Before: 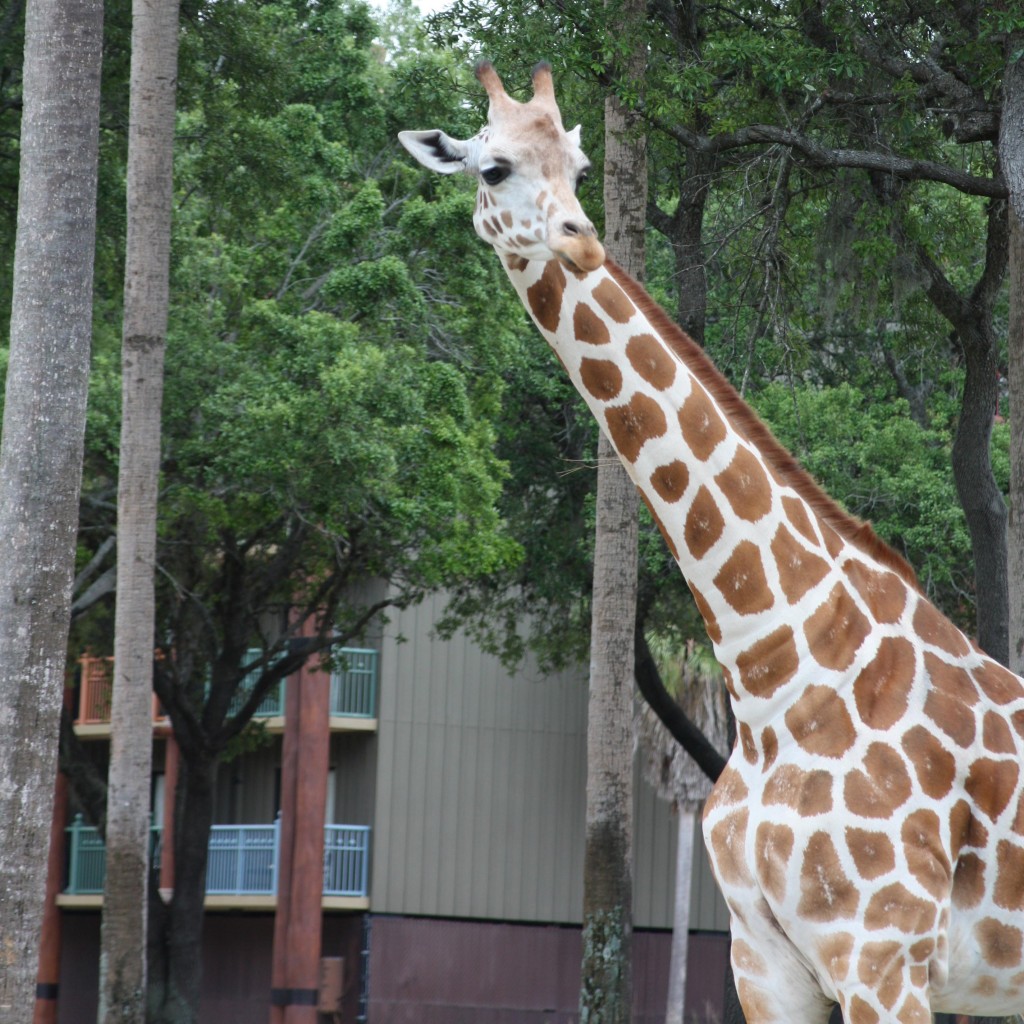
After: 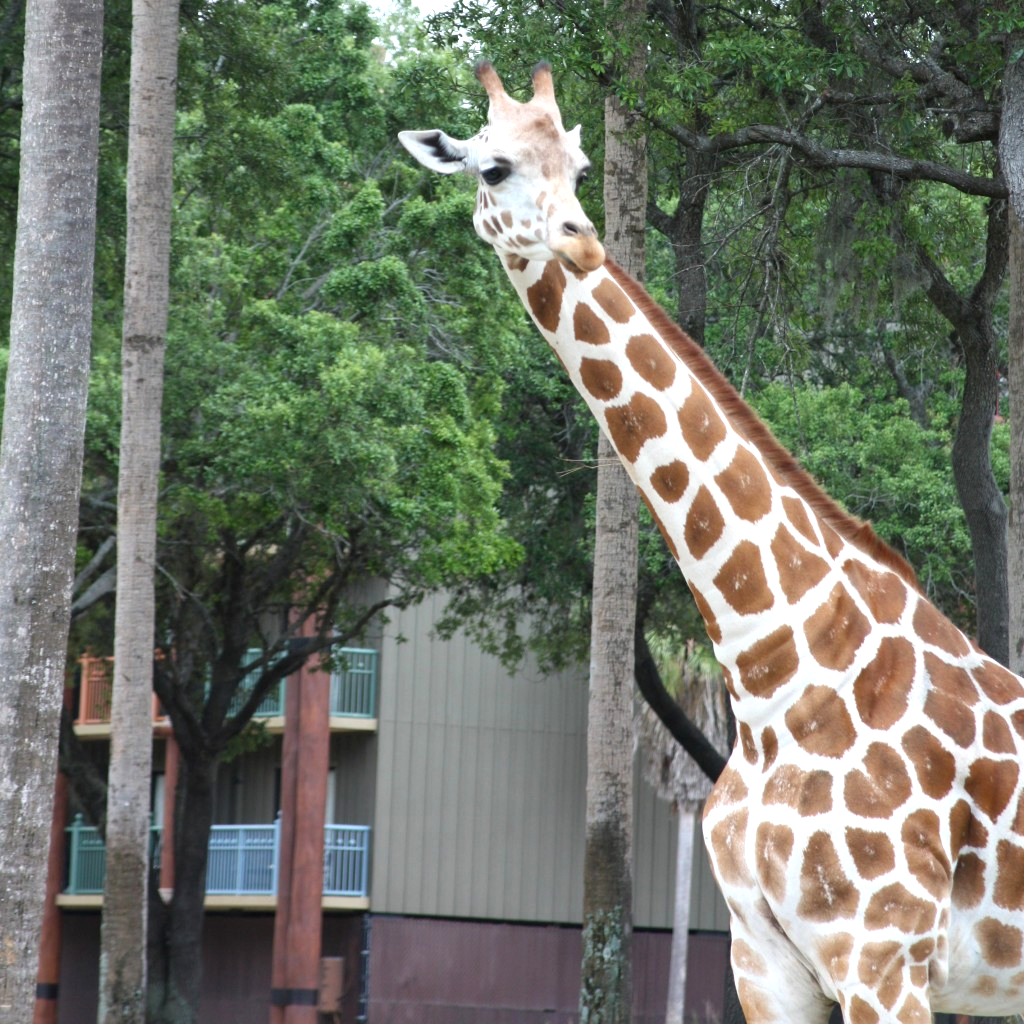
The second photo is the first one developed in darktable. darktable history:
exposure: black level correction 0.001, exposure 0.499 EV, compensate highlight preservation false
shadows and highlights: shadows 6.58, soften with gaussian
